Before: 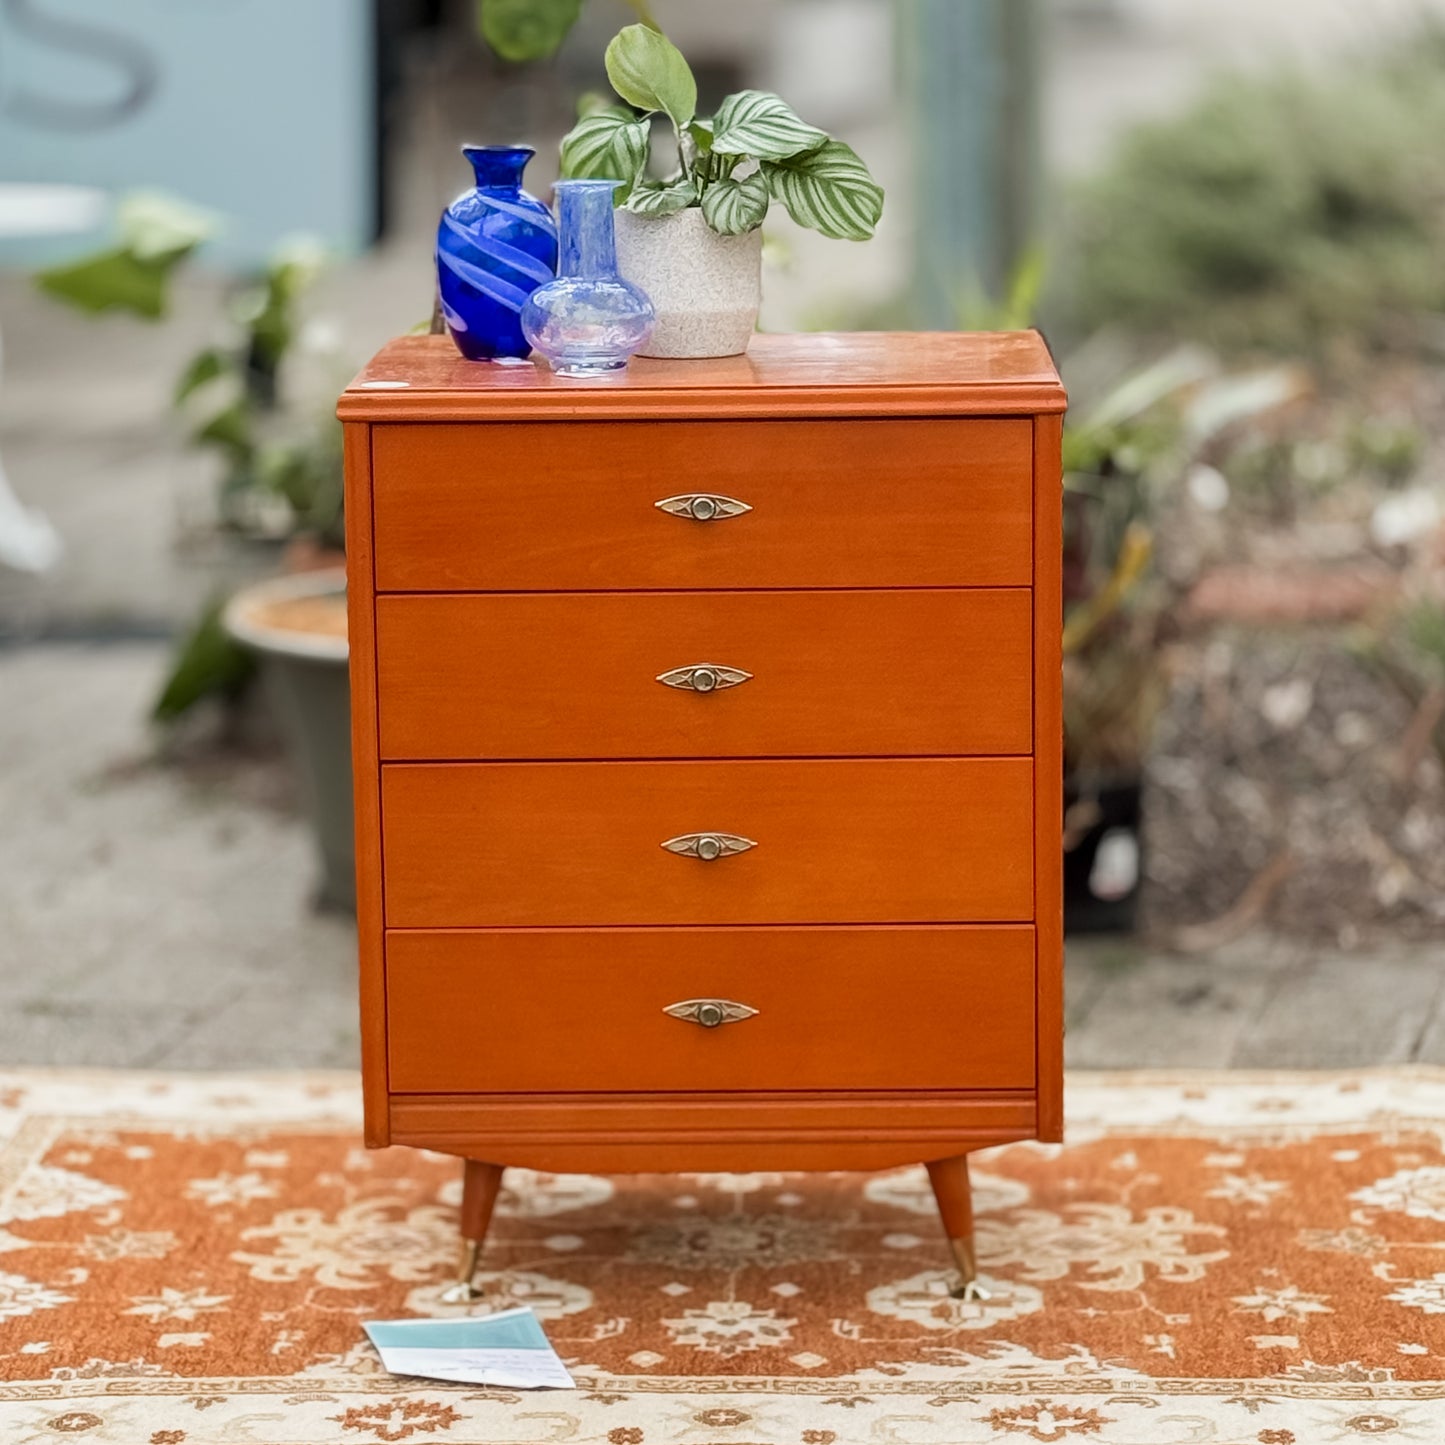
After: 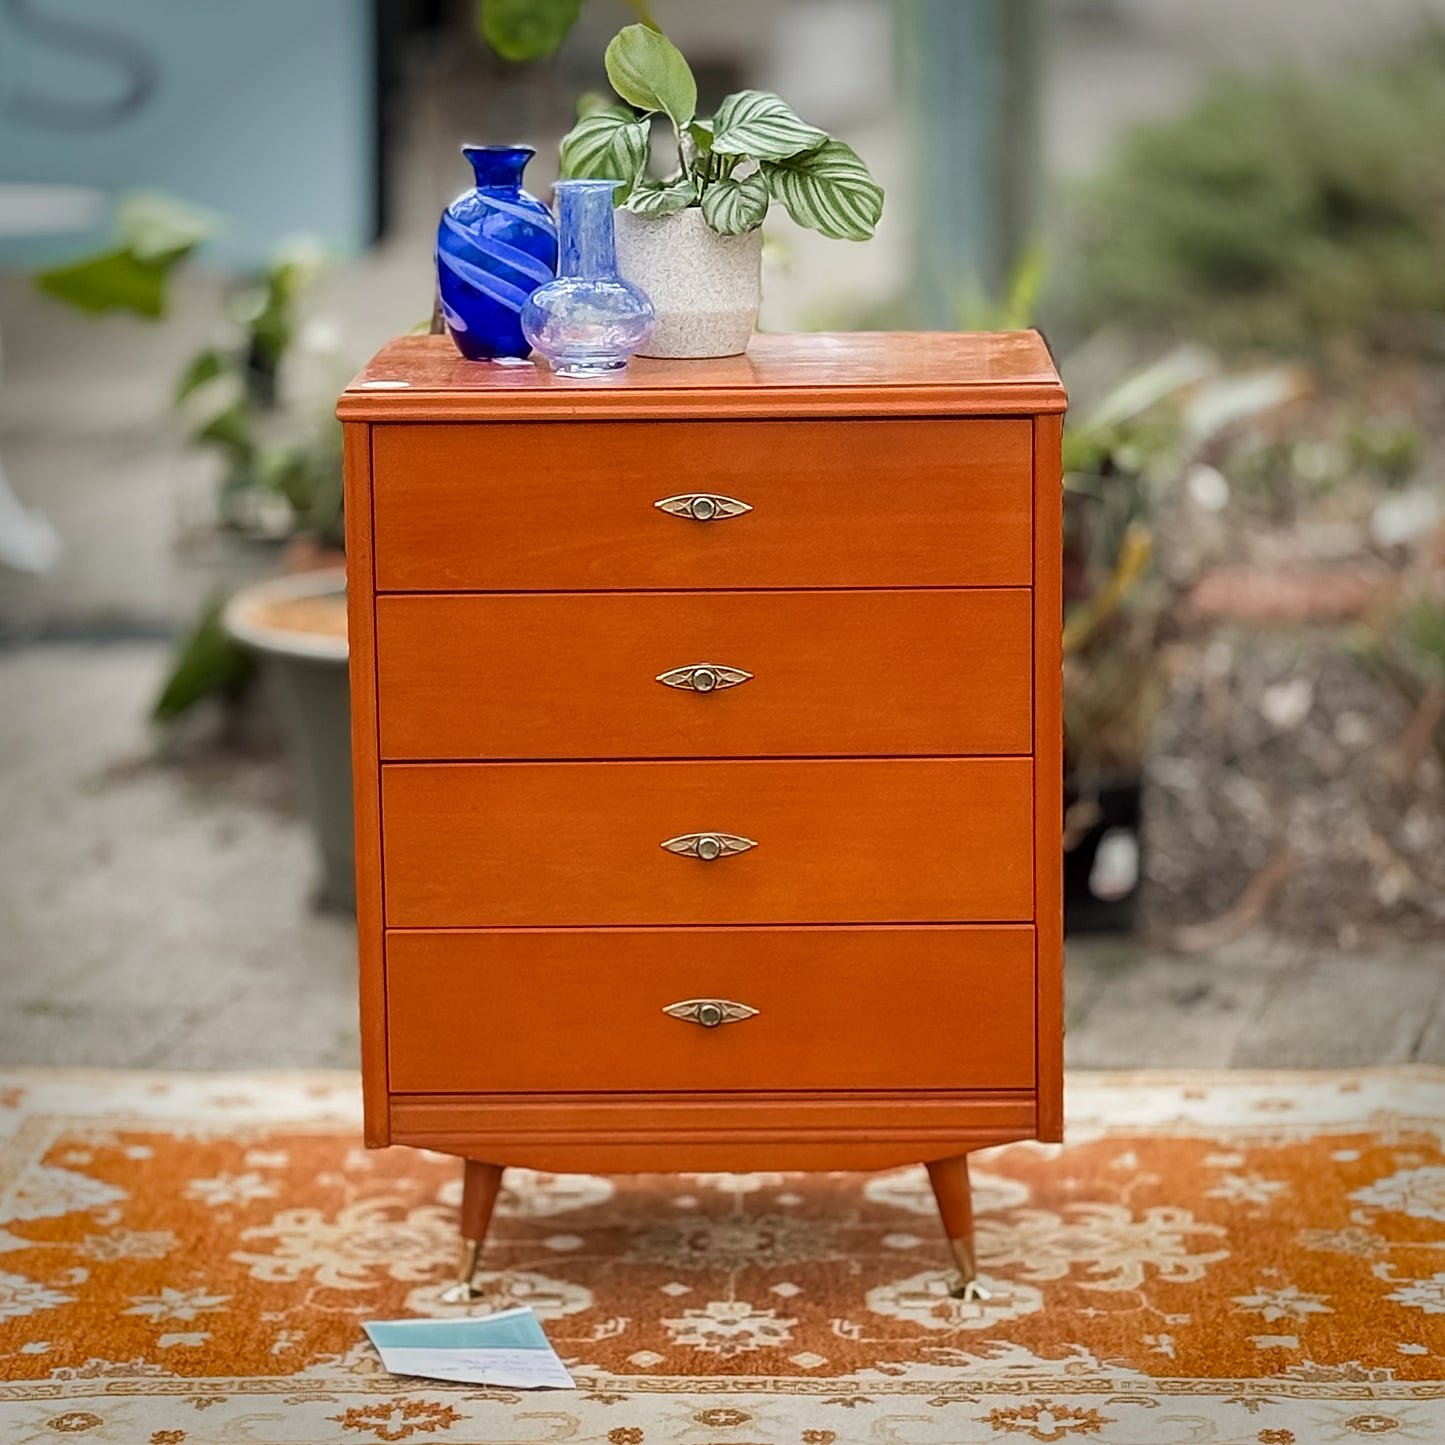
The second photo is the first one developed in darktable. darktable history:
vignetting: fall-off radius 31.91%, saturation 0.382
sharpen: on, module defaults
